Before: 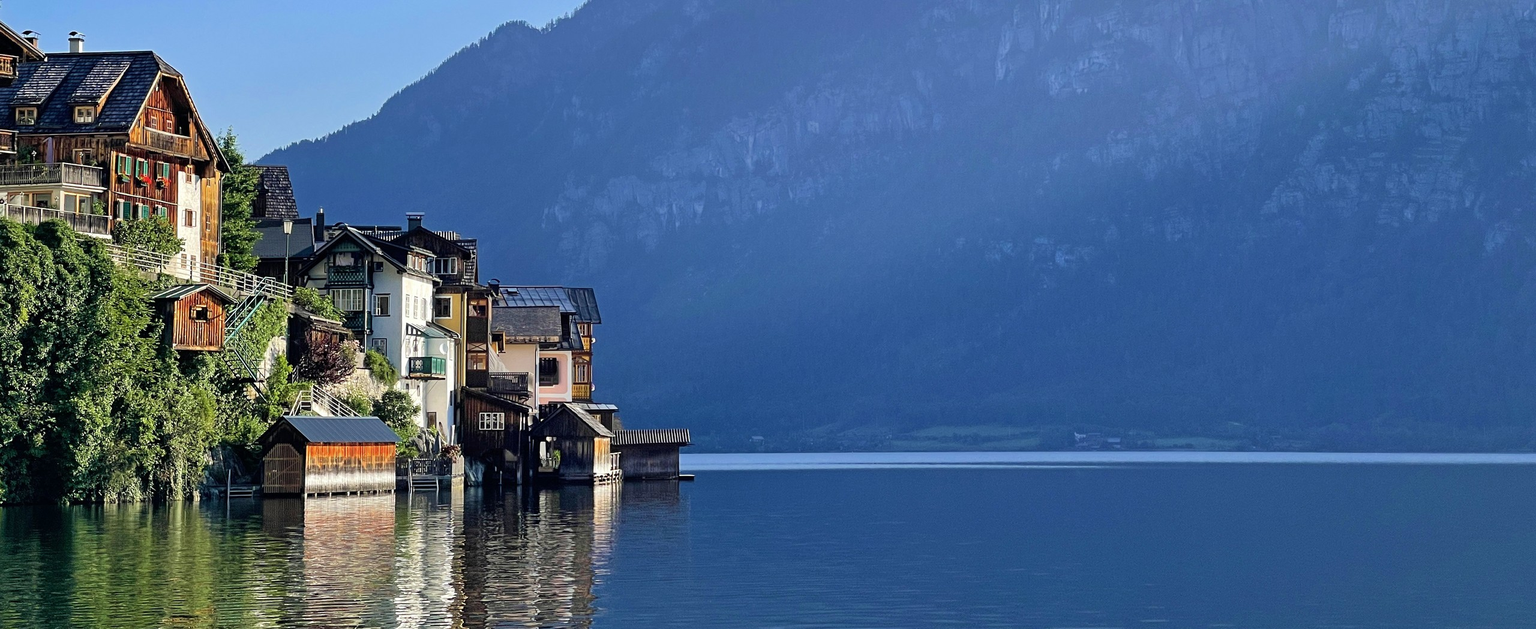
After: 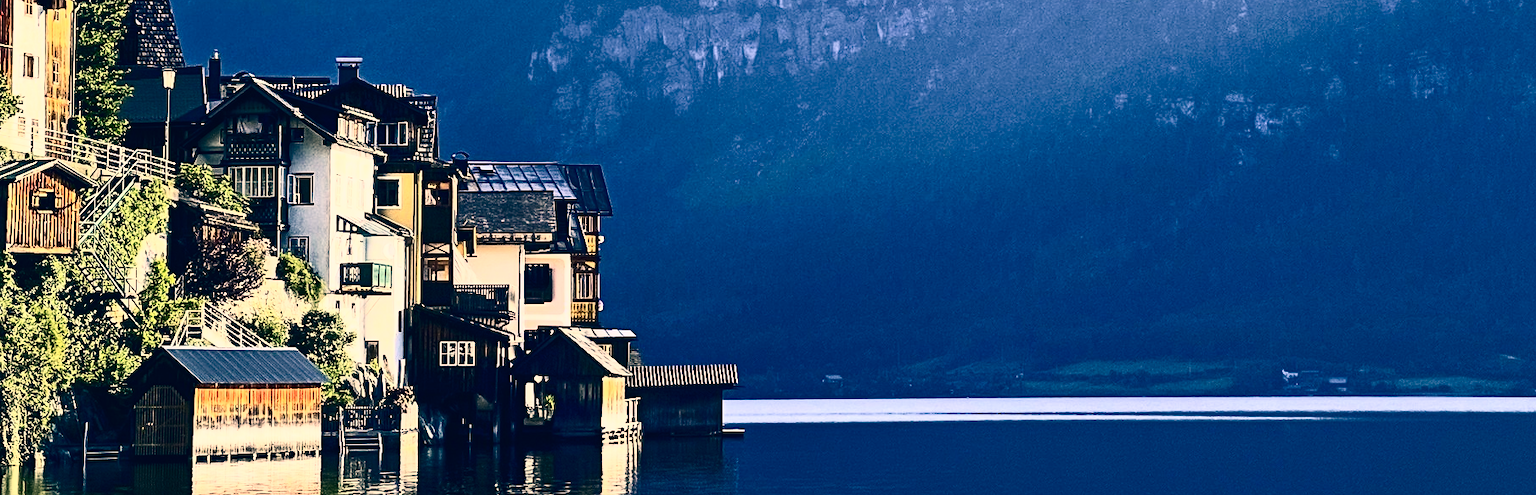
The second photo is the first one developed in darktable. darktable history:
color correction: highlights a* 10.27, highlights b* 14.66, shadows a* -10.17, shadows b* -14.93
contrast brightness saturation: contrast 0.915, brightness 0.204
crop: left 11%, top 27.352%, right 18.306%, bottom 17.019%
